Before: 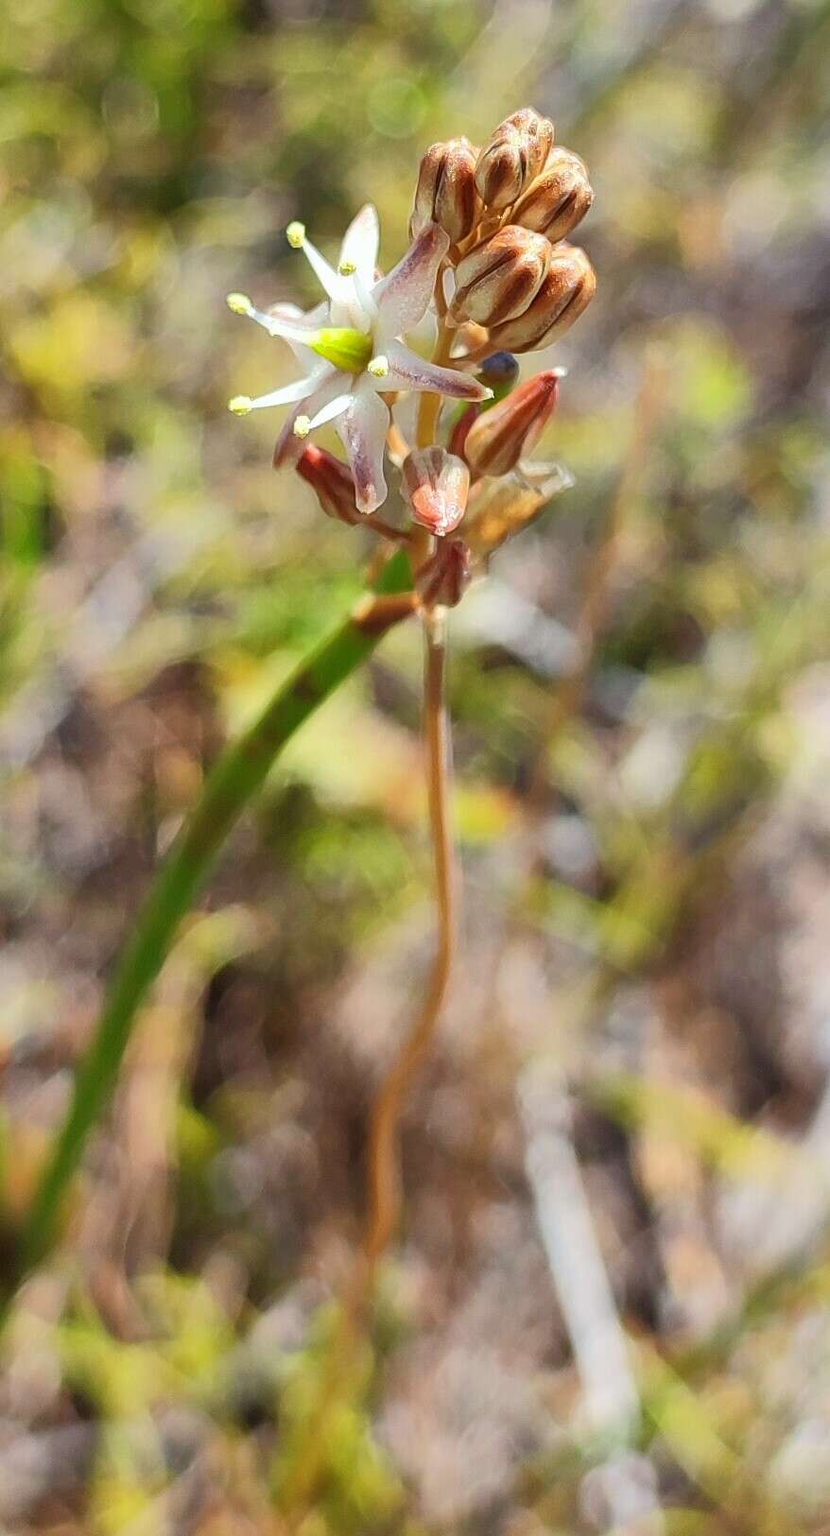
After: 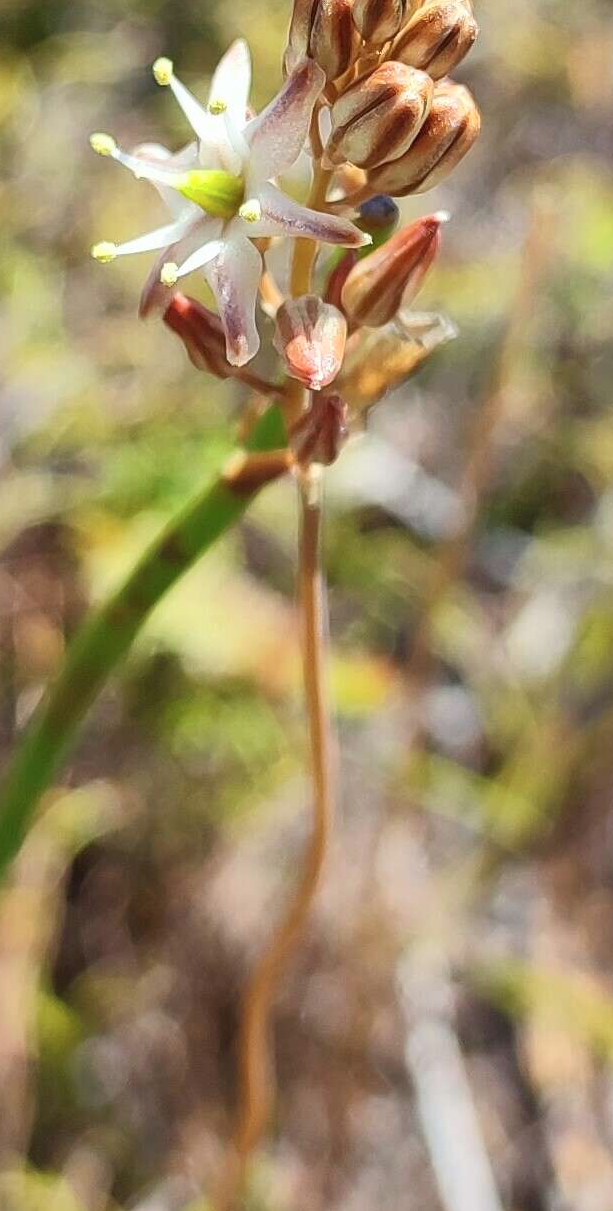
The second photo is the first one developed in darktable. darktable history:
contrast brightness saturation: saturation -0.059
crop and rotate: left 17.1%, top 10.936%, right 12.993%, bottom 14.504%
tone curve: curves: ch0 [(0, 0) (0.003, 0.003) (0.011, 0.011) (0.025, 0.026) (0.044, 0.046) (0.069, 0.072) (0.1, 0.103) (0.136, 0.141) (0.177, 0.184) (0.224, 0.233) (0.277, 0.287) (0.335, 0.348) (0.399, 0.414) (0.468, 0.486) (0.543, 0.563) (0.623, 0.647) (0.709, 0.736) (0.801, 0.831) (0.898, 0.92) (1, 1)], color space Lab, independent channels, preserve colors none
